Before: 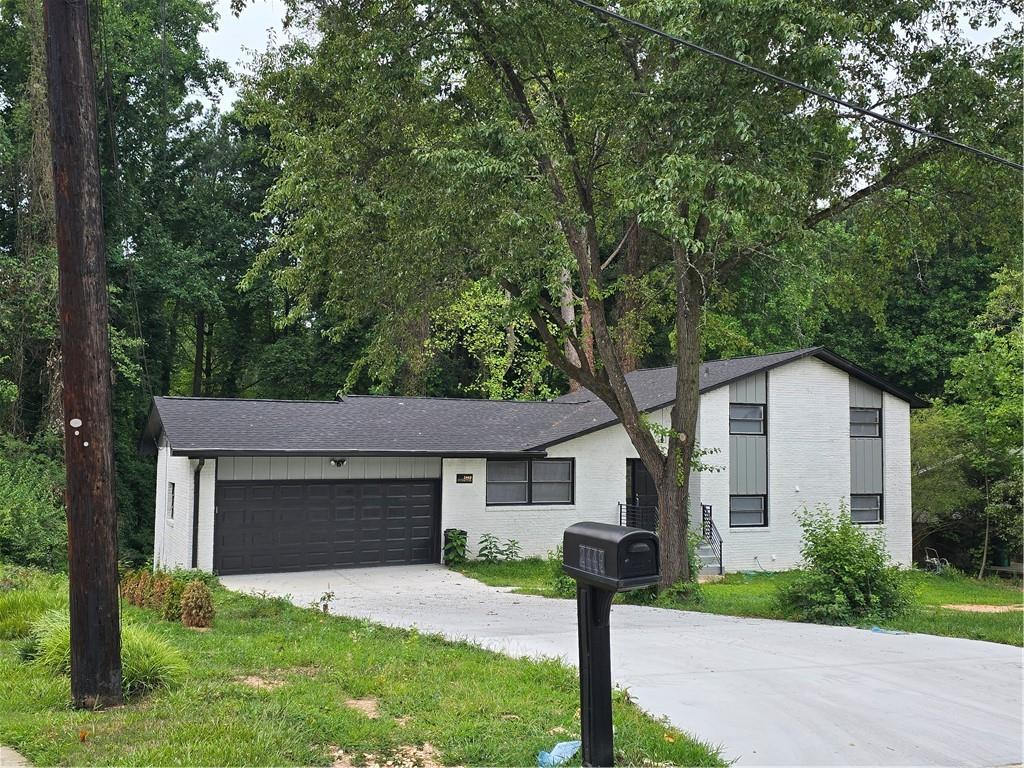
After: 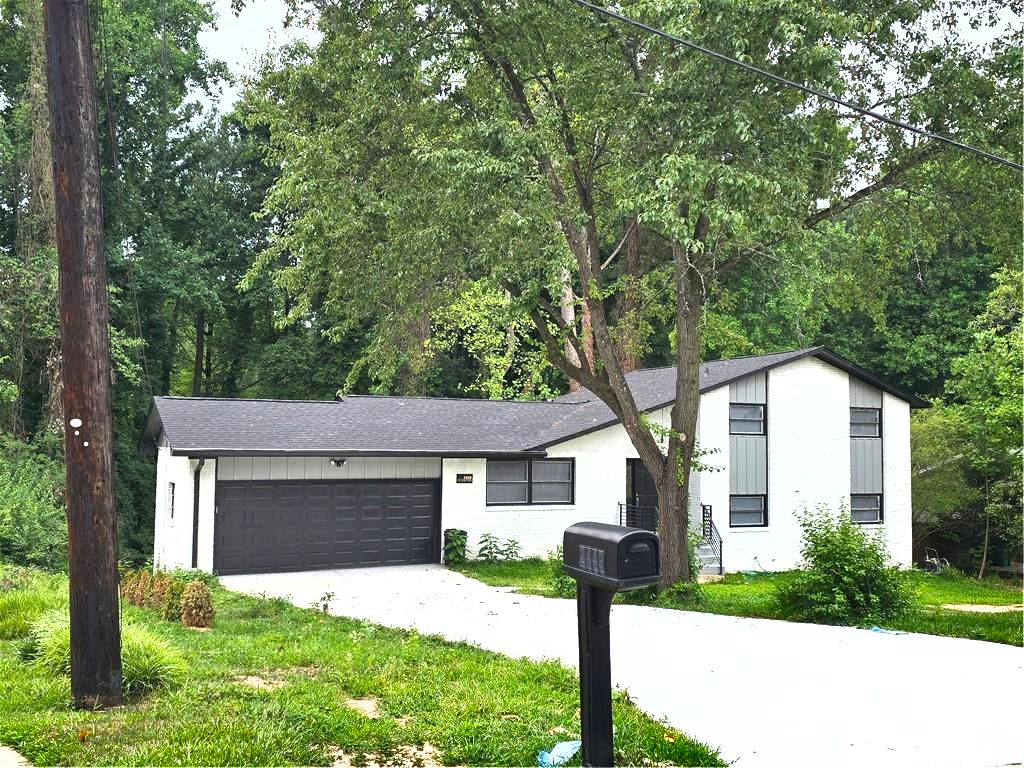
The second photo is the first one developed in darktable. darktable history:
shadows and highlights: radius 108.52, shadows 23.73, highlights -59.32, low approximation 0.01, soften with gaussian
exposure: black level correction 0, exposure 0.95 EV, compensate exposure bias true, compensate highlight preservation false
